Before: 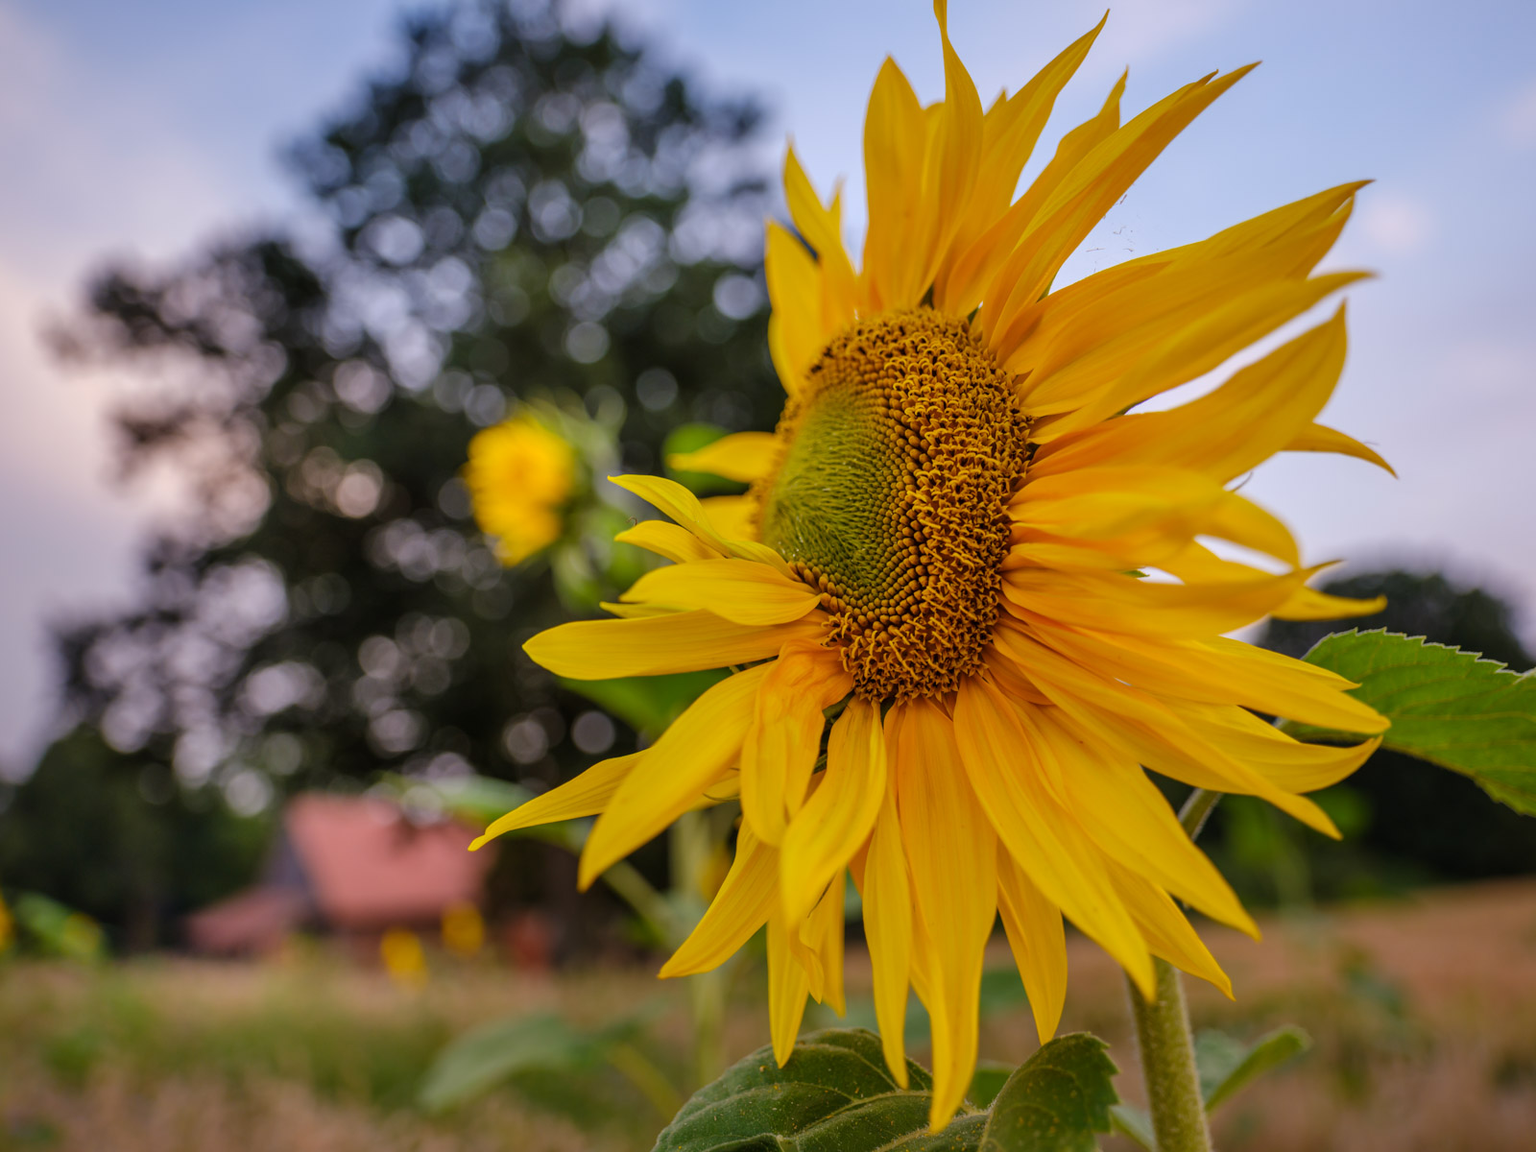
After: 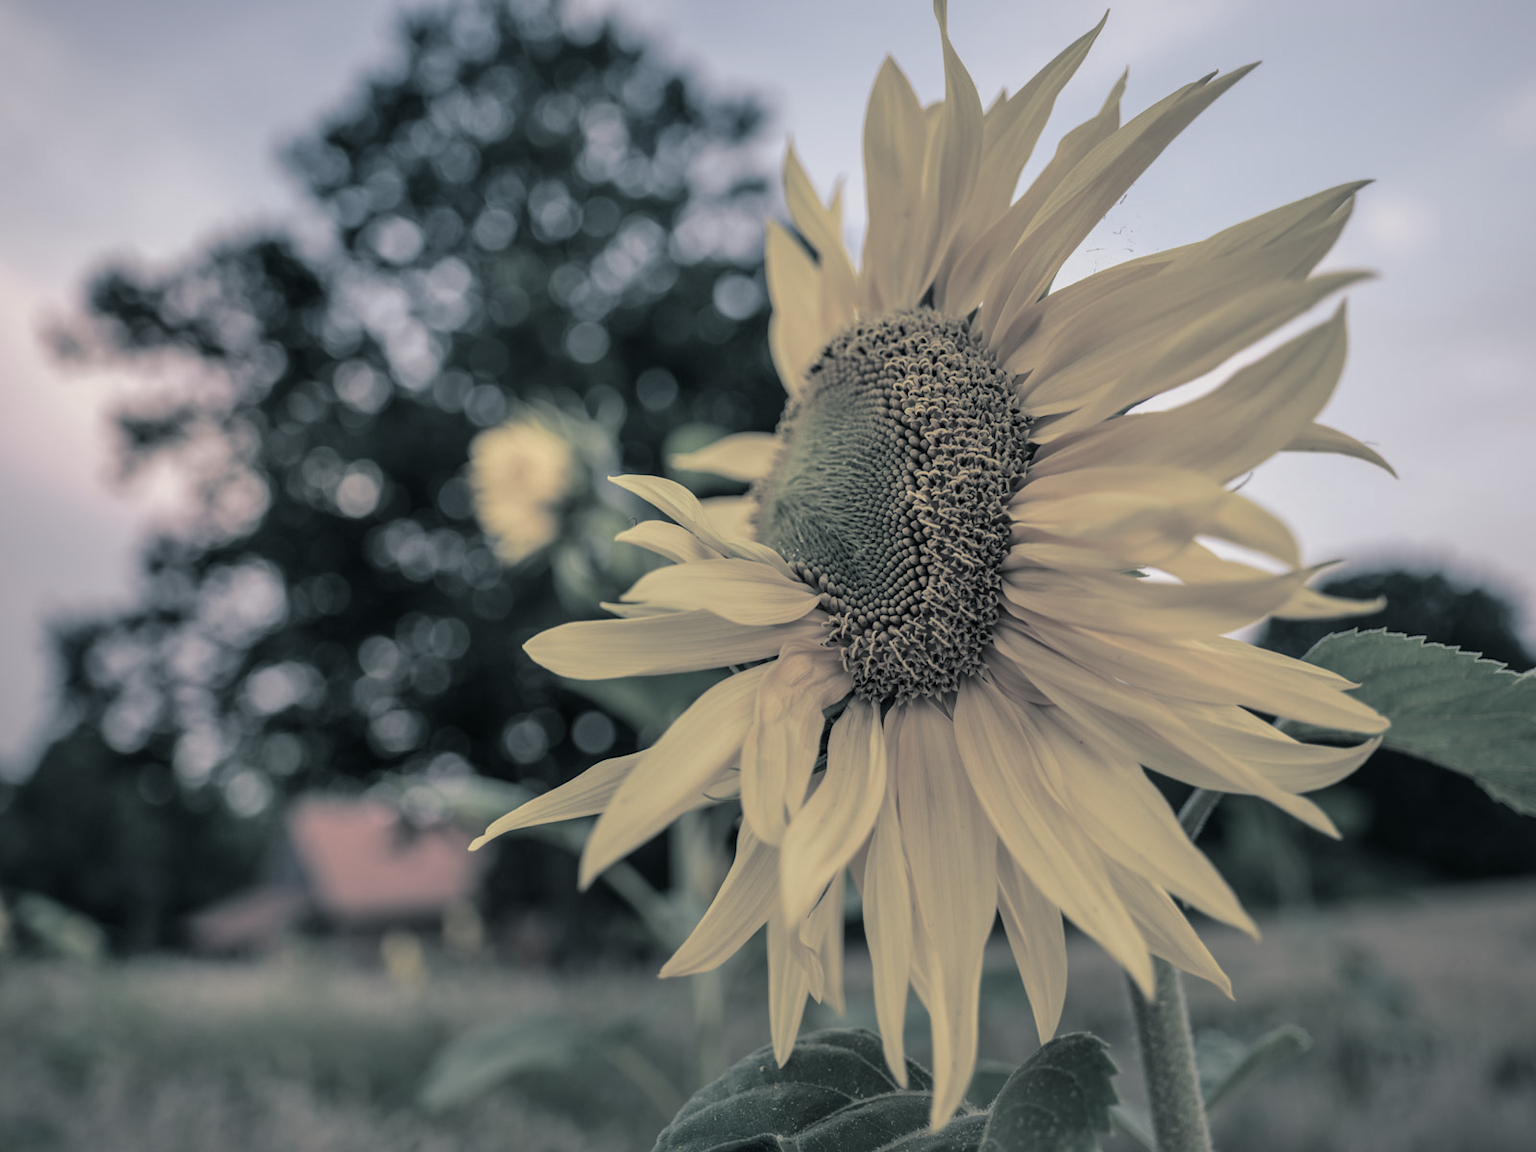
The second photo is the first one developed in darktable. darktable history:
split-toning: shadows › hue 205.2°, shadows › saturation 0.29, highlights › hue 50.4°, highlights › saturation 0.38, balance -49.9
color zones: curves: ch1 [(0, 0.34) (0.143, 0.164) (0.286, 0.152) (0.429, 0.176) (0.571, 0.173) (0.714, 0.188) (0.857, 0.199) (1, 0.34)]
